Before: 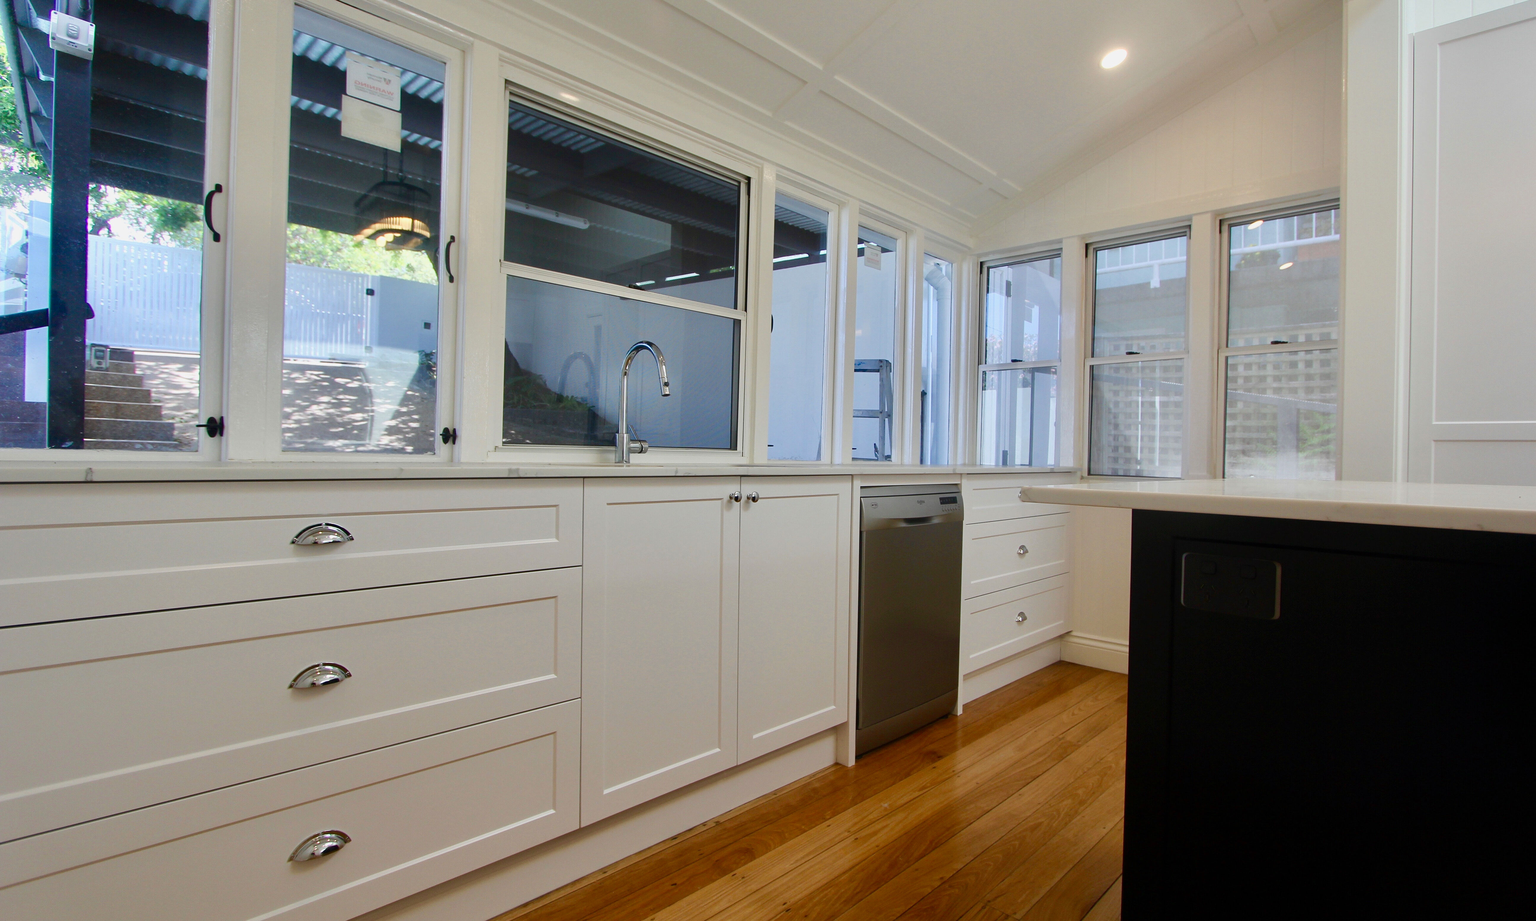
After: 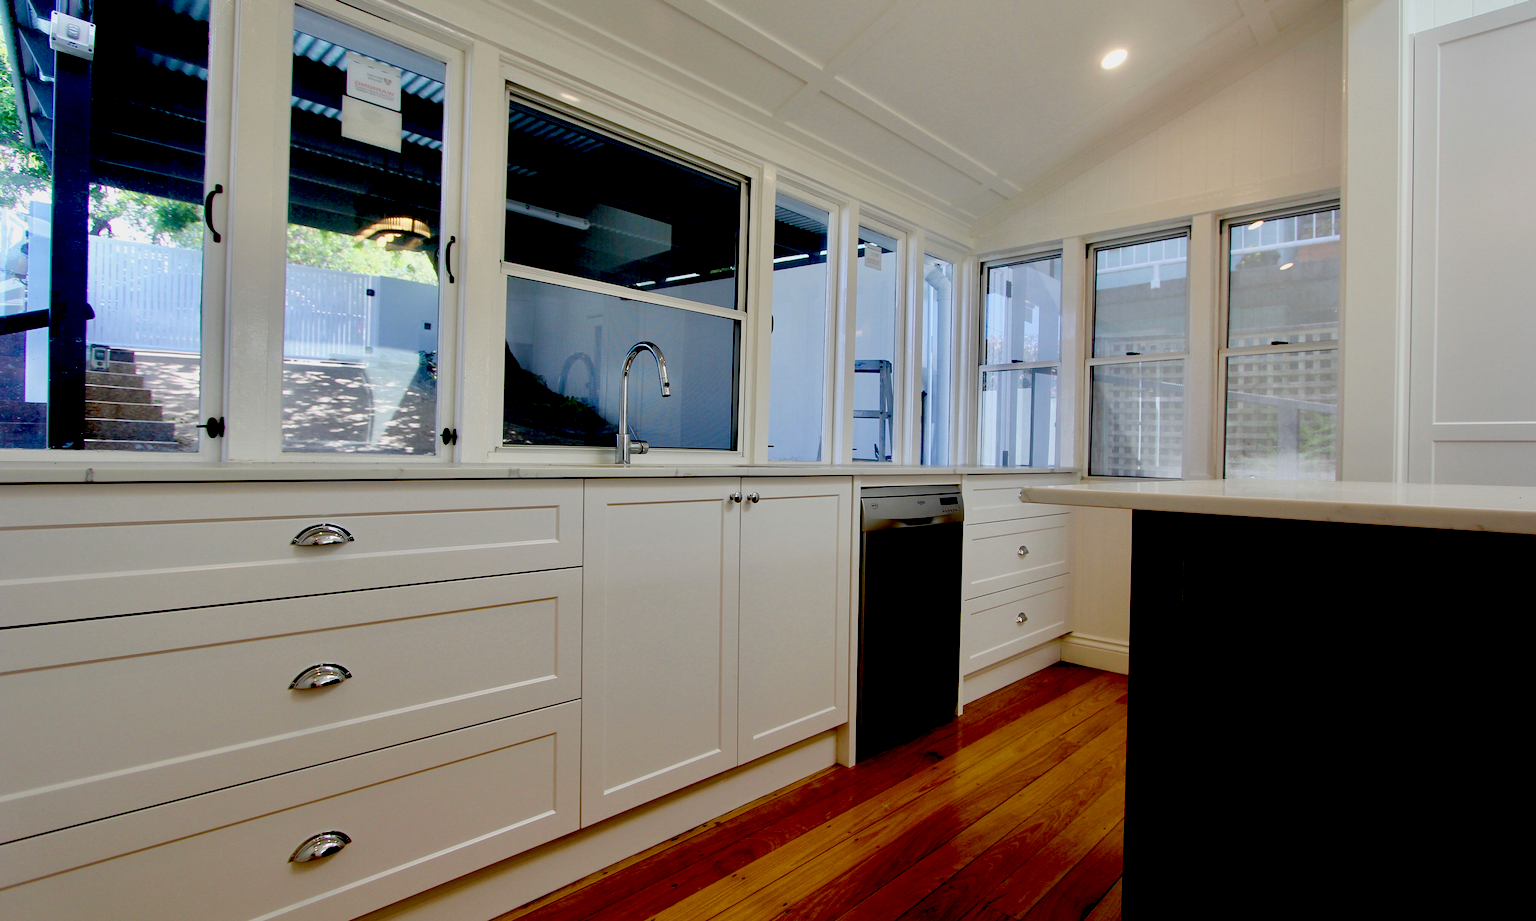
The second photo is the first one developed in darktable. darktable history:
exposure: black level correction 0.055, exposure -0.035 EV, compensate highlight preservation false
